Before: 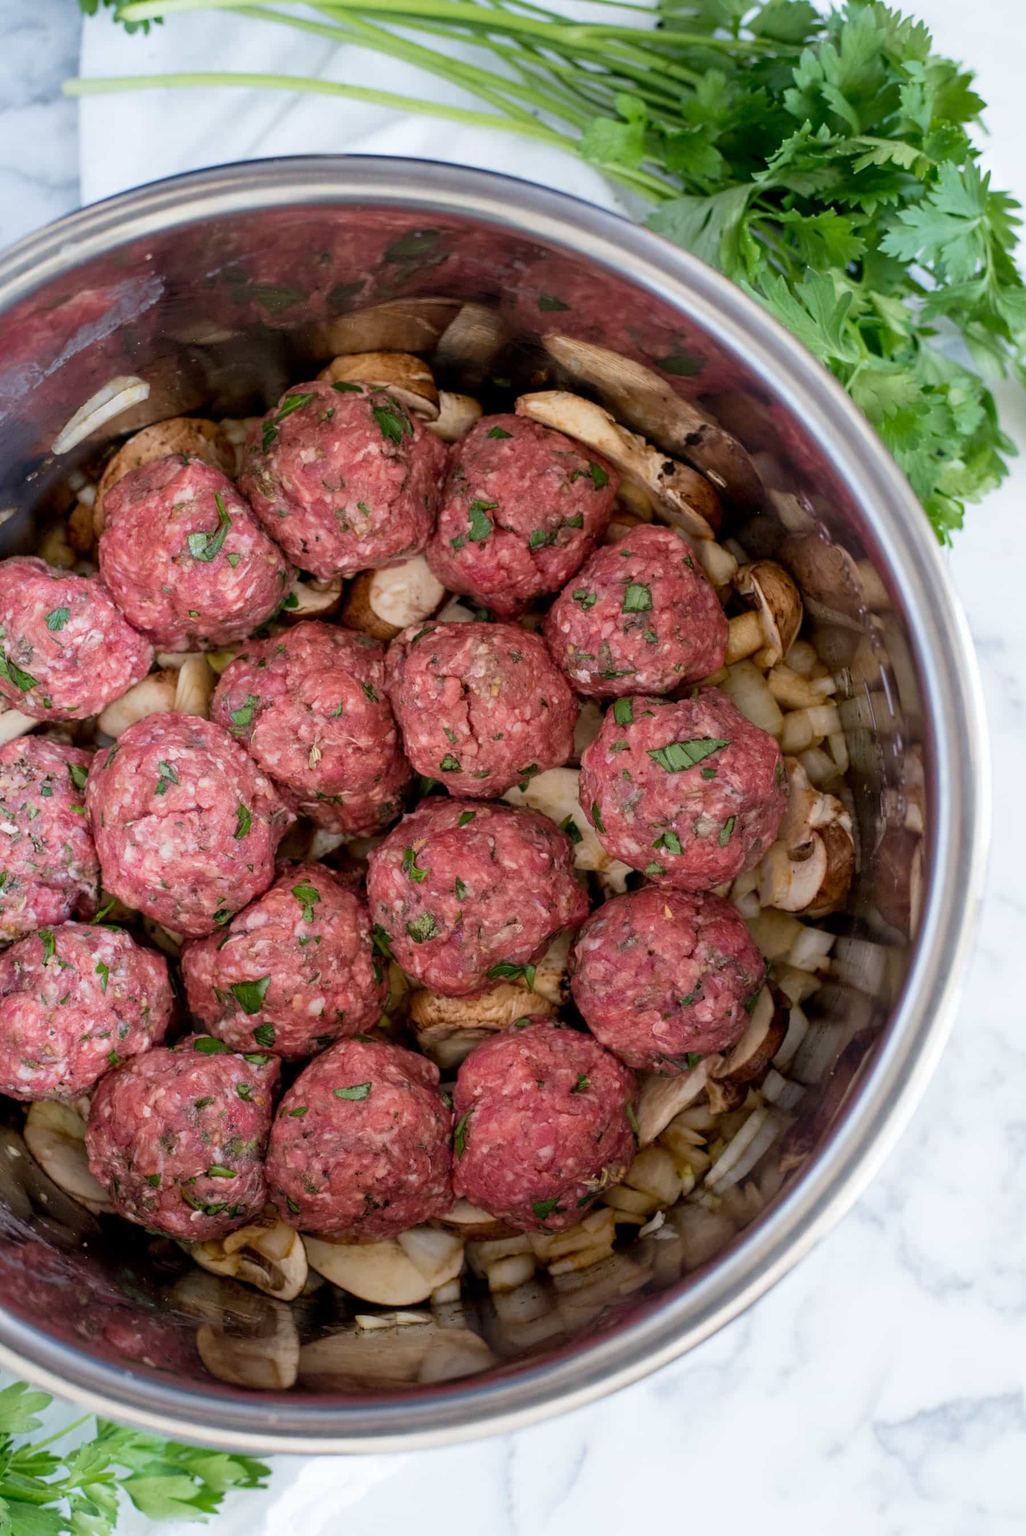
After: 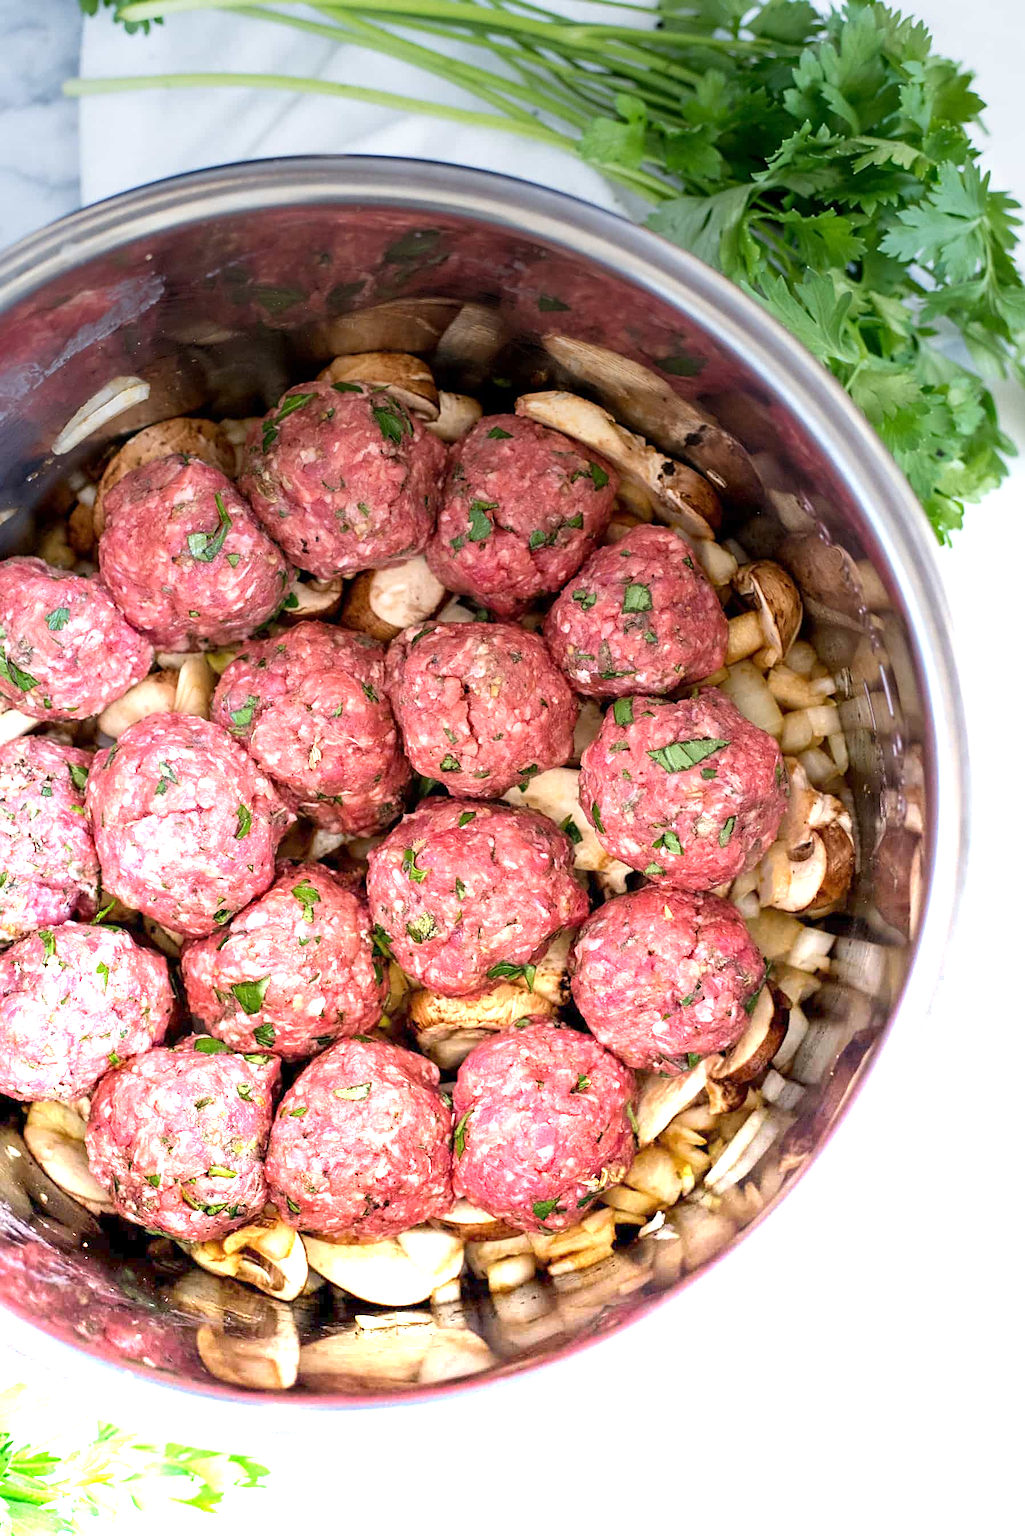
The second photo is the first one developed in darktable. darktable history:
graduated density: density -3.9 EV
sharpen: on, module defaults
tone equalizer: on, module defaults
